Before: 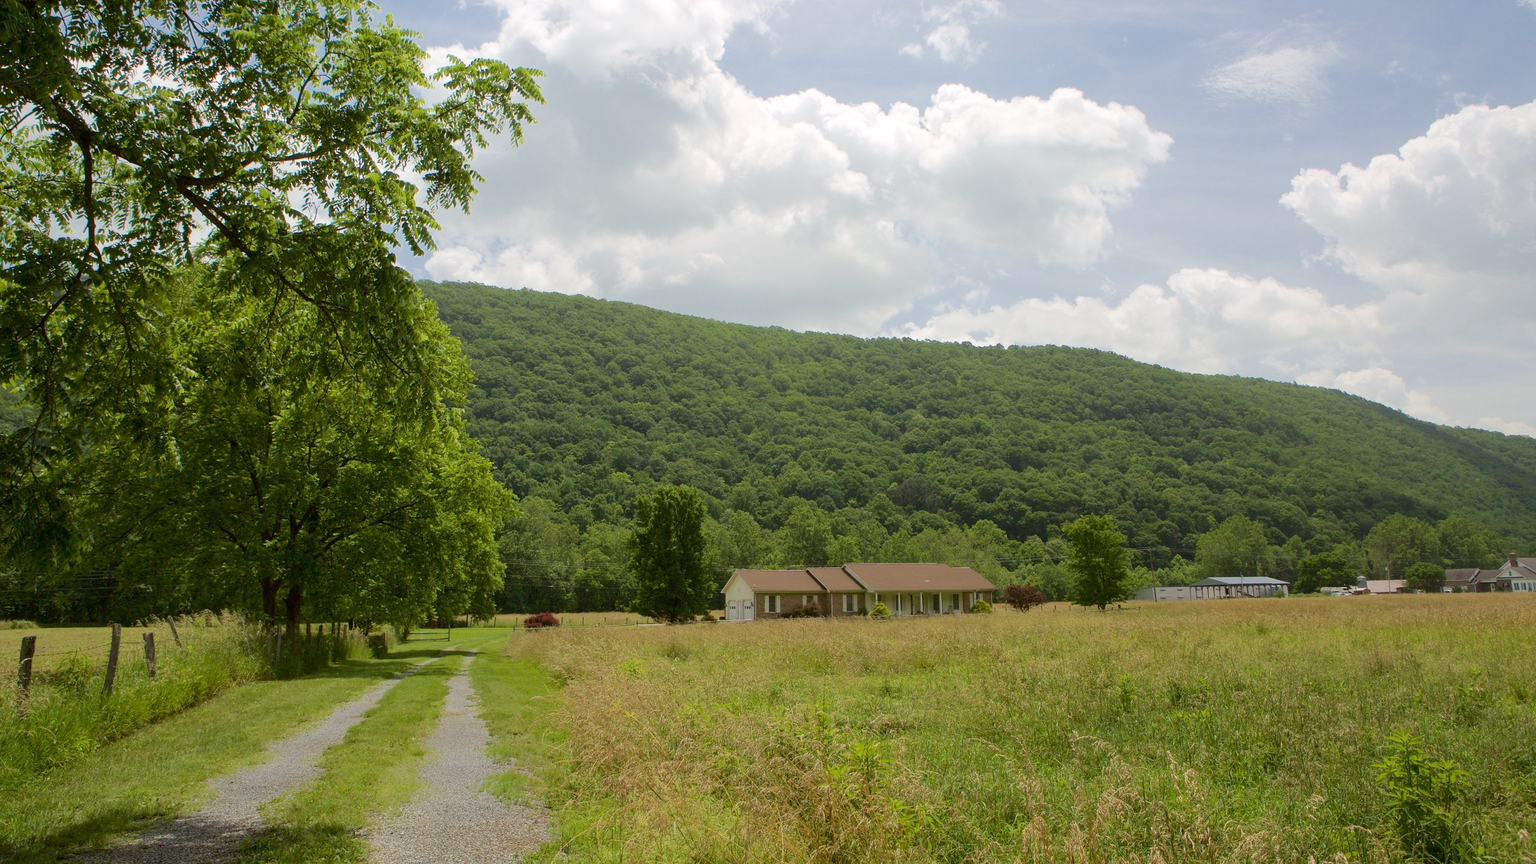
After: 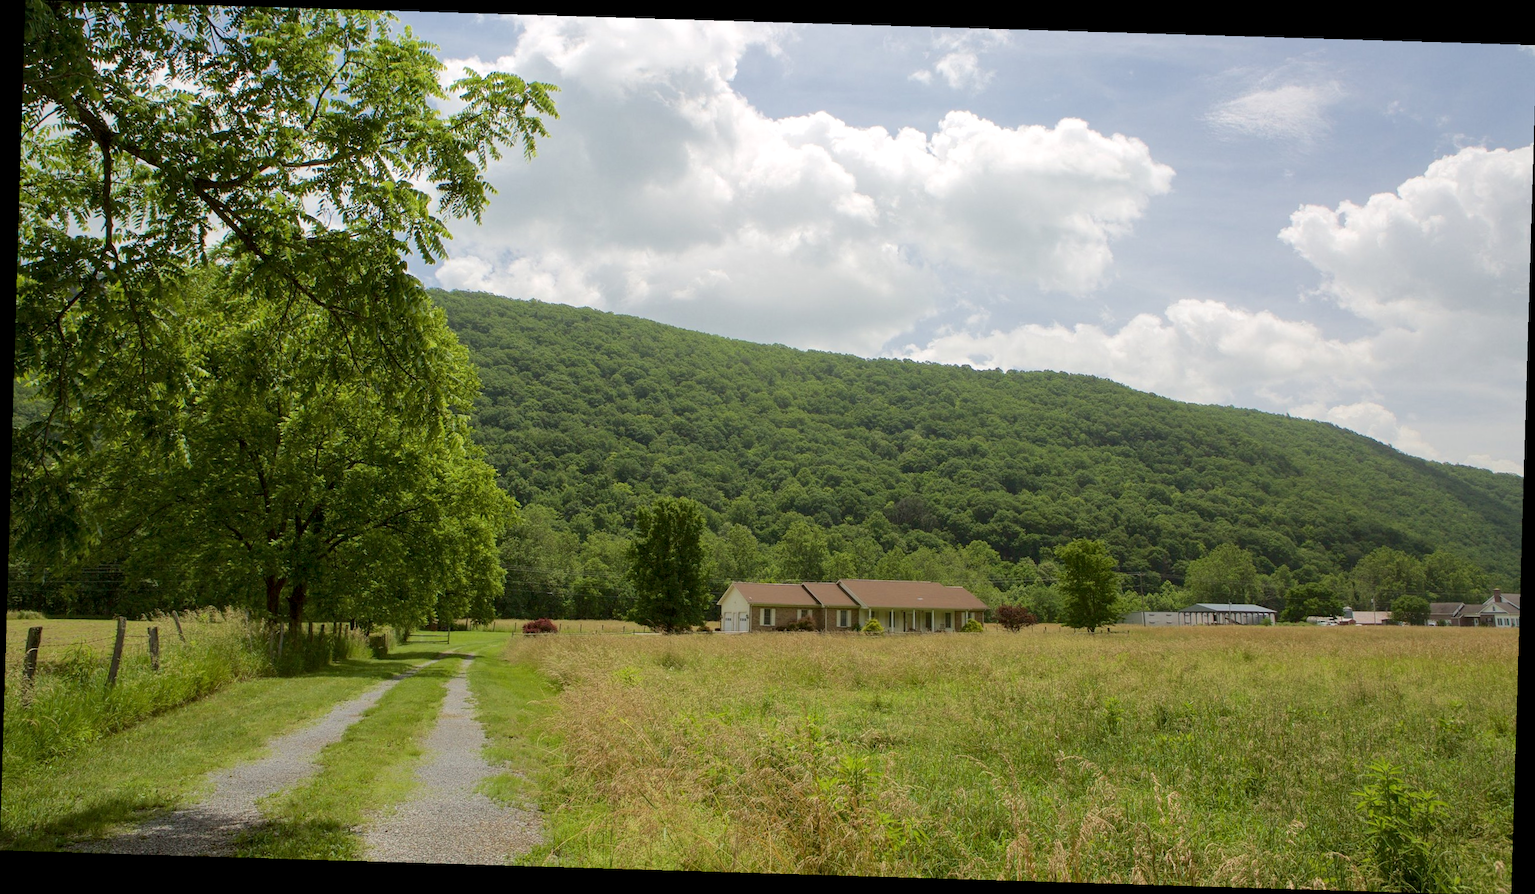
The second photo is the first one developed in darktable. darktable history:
rotate and perspective: rotation 1.72°, automatic cropping off
local contrast: highlights 100%, shadows 100%, detail 120%, midtone range 0.2
